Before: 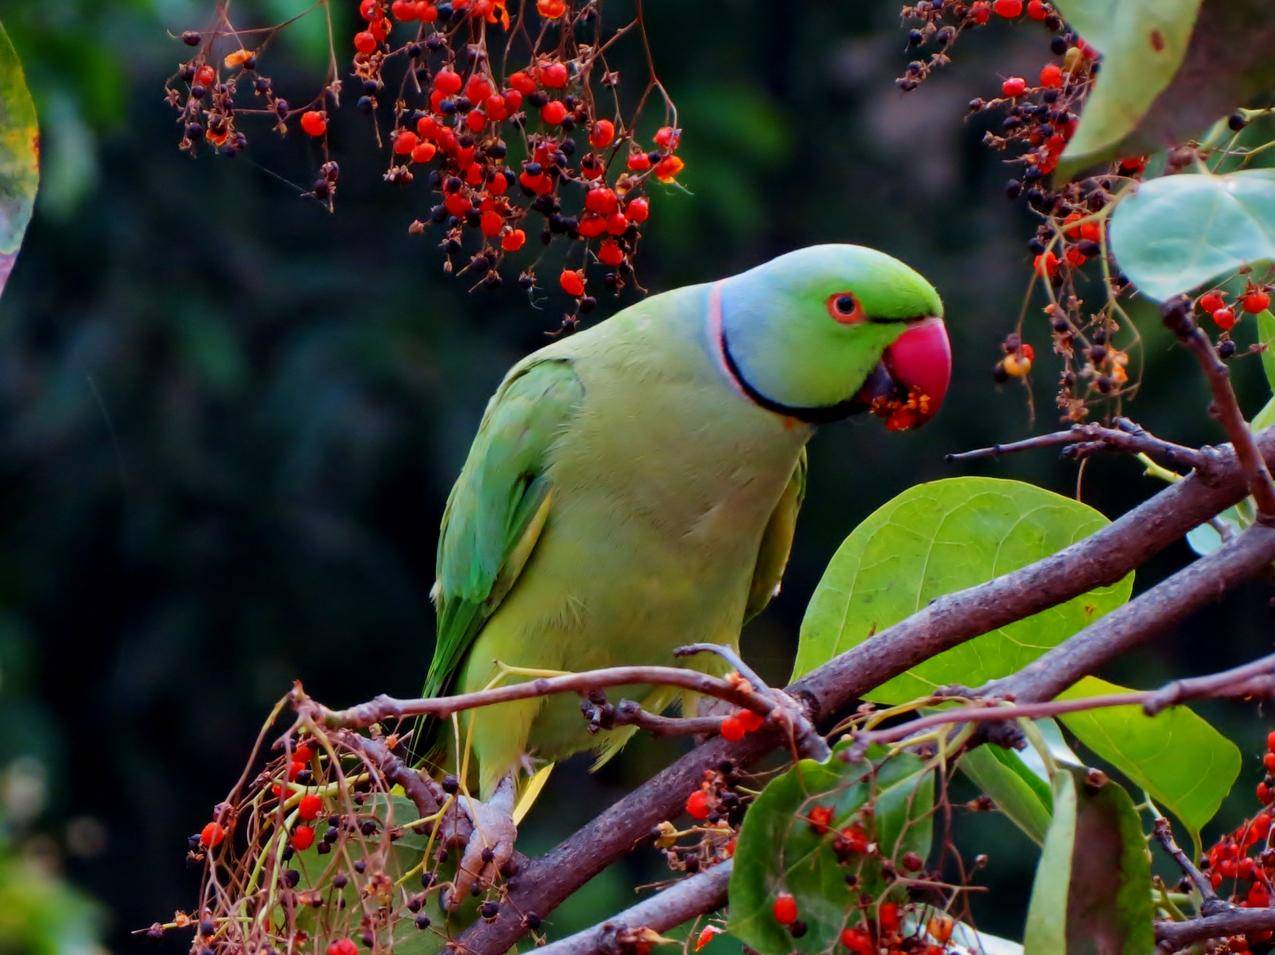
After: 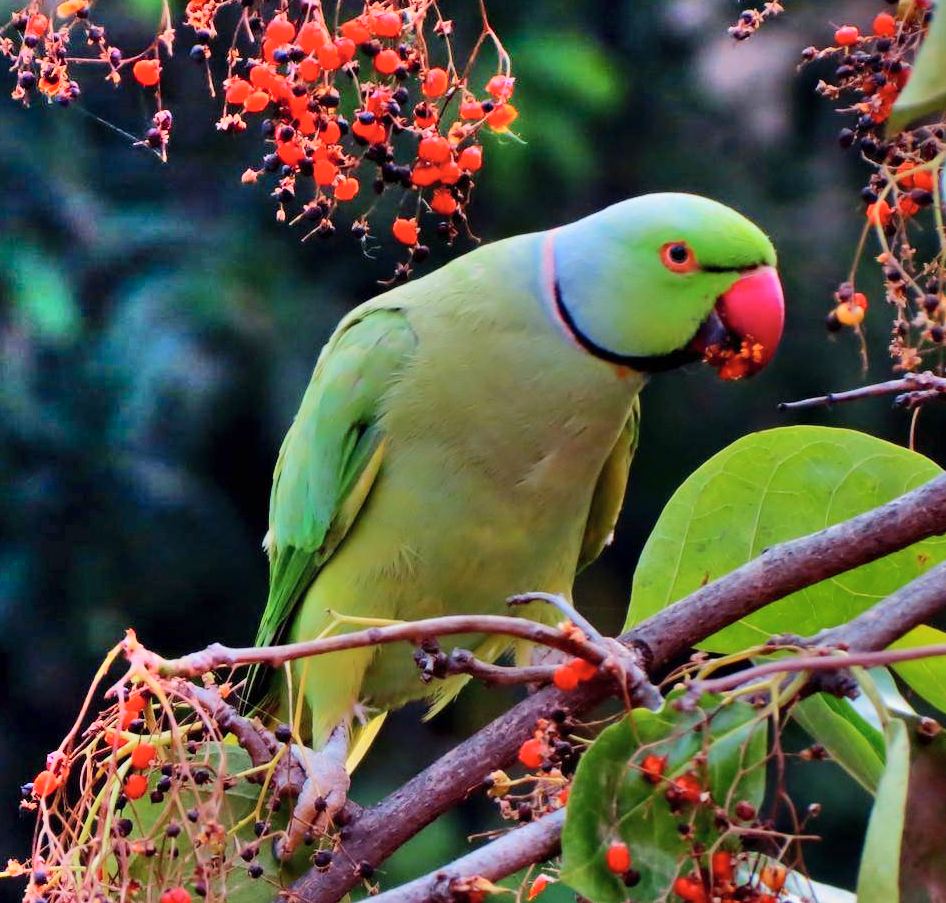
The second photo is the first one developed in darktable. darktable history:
tone equalizer: edges refinement/feathering 500, mask exposure compensation -1.57 EV, preserve details no
crop and rotate: left 13.13%, top 5.351%, right 12.612%
shadows and highlights: shadows 75.21, highlights -23.9, soften with gaussian
